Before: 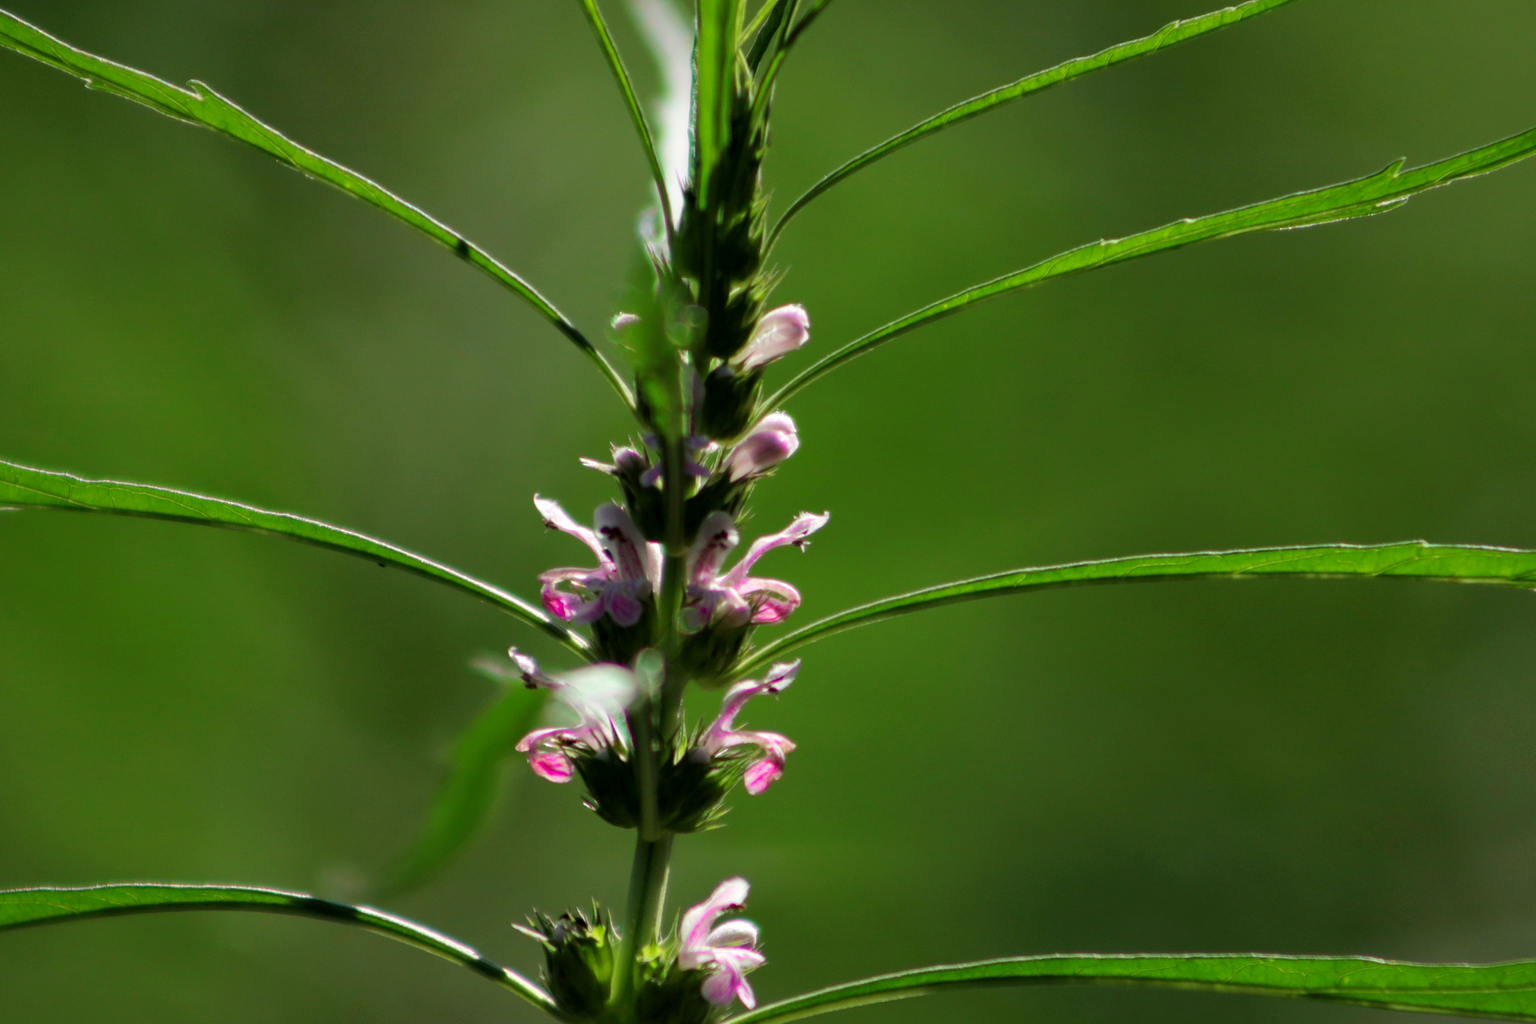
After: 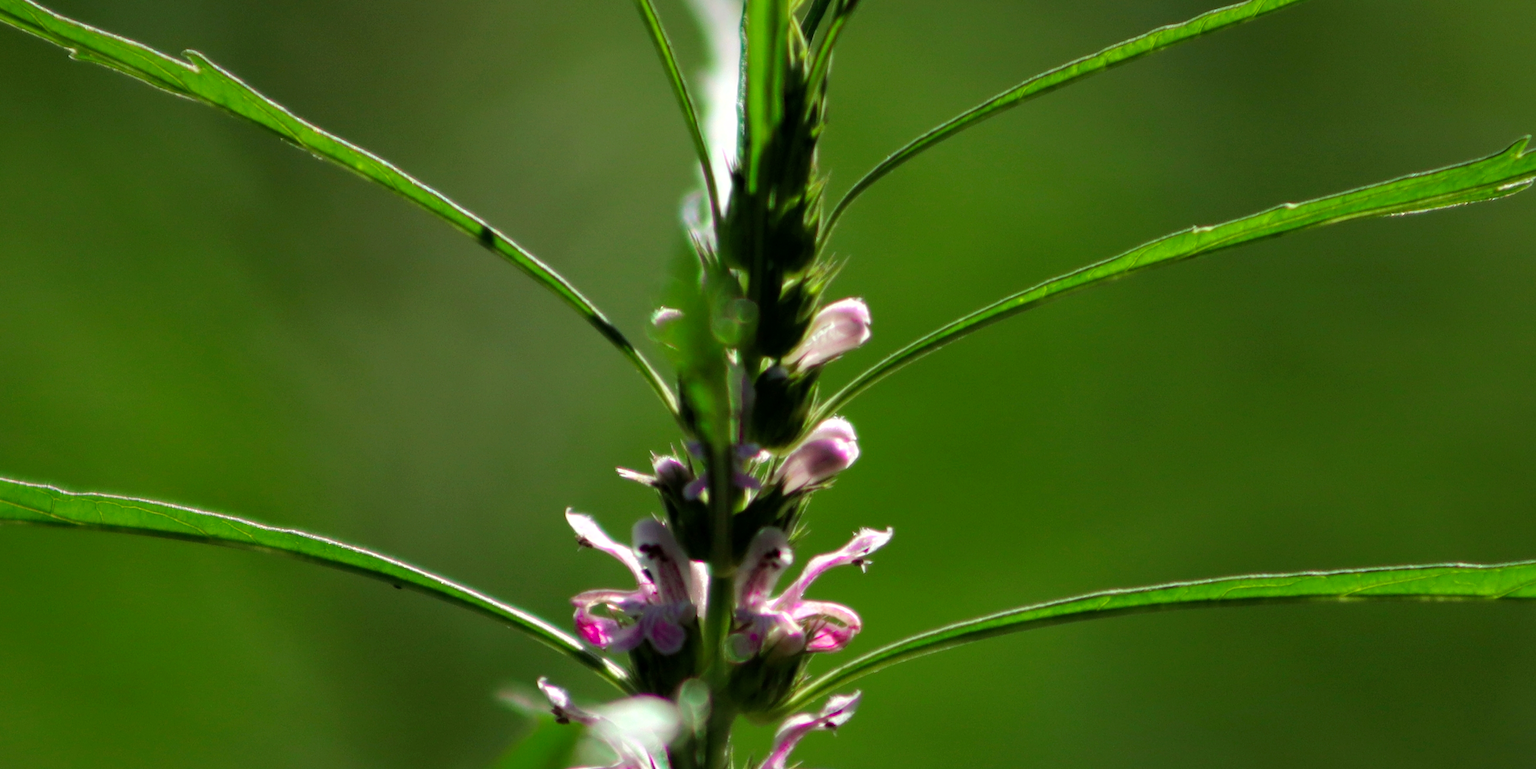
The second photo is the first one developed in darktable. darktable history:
crop: left 1.509%, top 3.452%, right 7.696%, bottom 28.452%
color balance: contrast 10%
shadows and highlights: radius 125.46, shadows 21.19, highlights -21.19, low approximation 0.01
